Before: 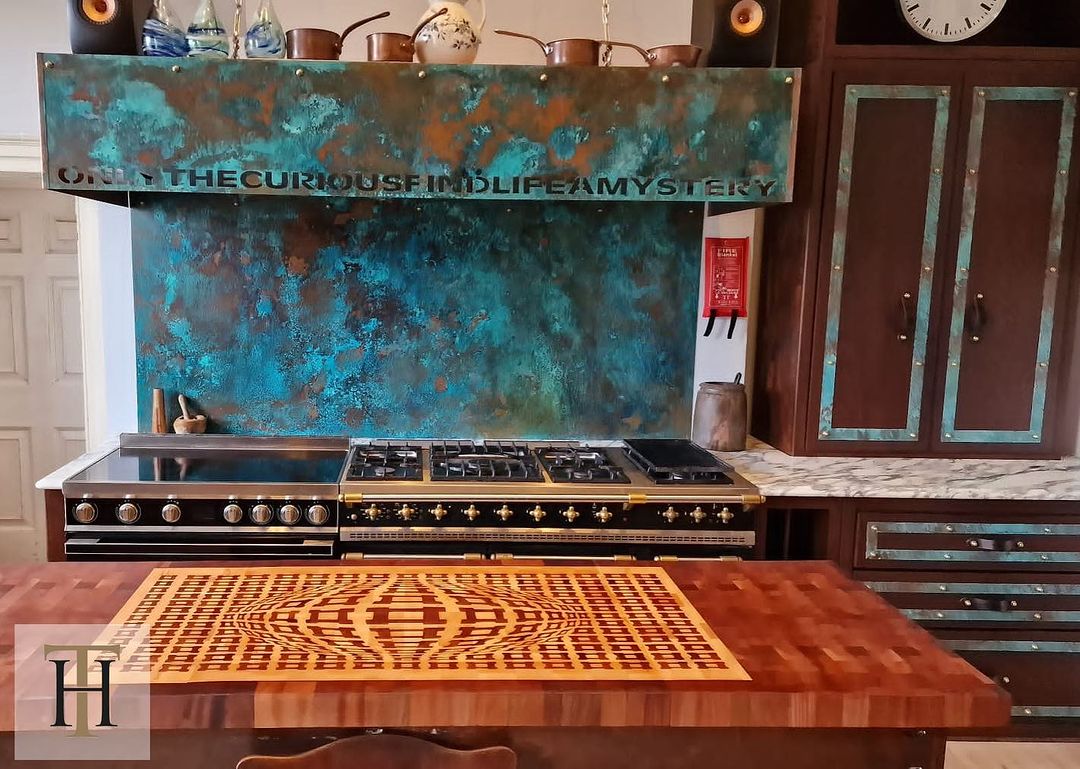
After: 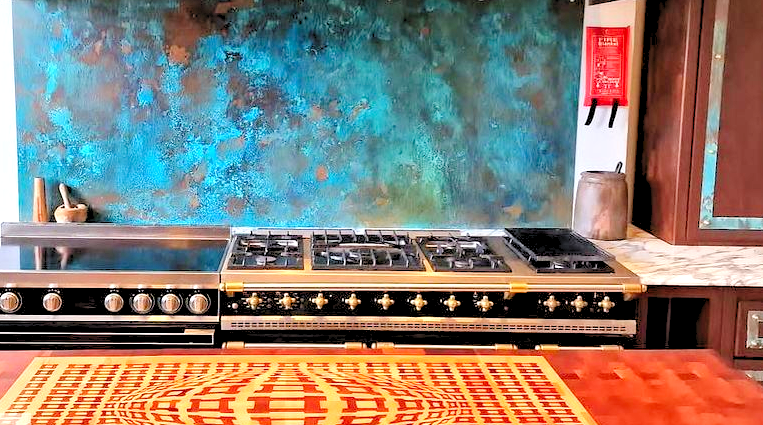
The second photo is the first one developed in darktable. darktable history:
crop: left 11.02%, top 27.498%, right 18.254%, bottom 17.181%
levels: white 99.96%, levels [0.093, 0.434, 0.988]
exposure: black level correction 0, exposure 0.691 EV, compensate exposure bias true, compensate highlight preservation false
